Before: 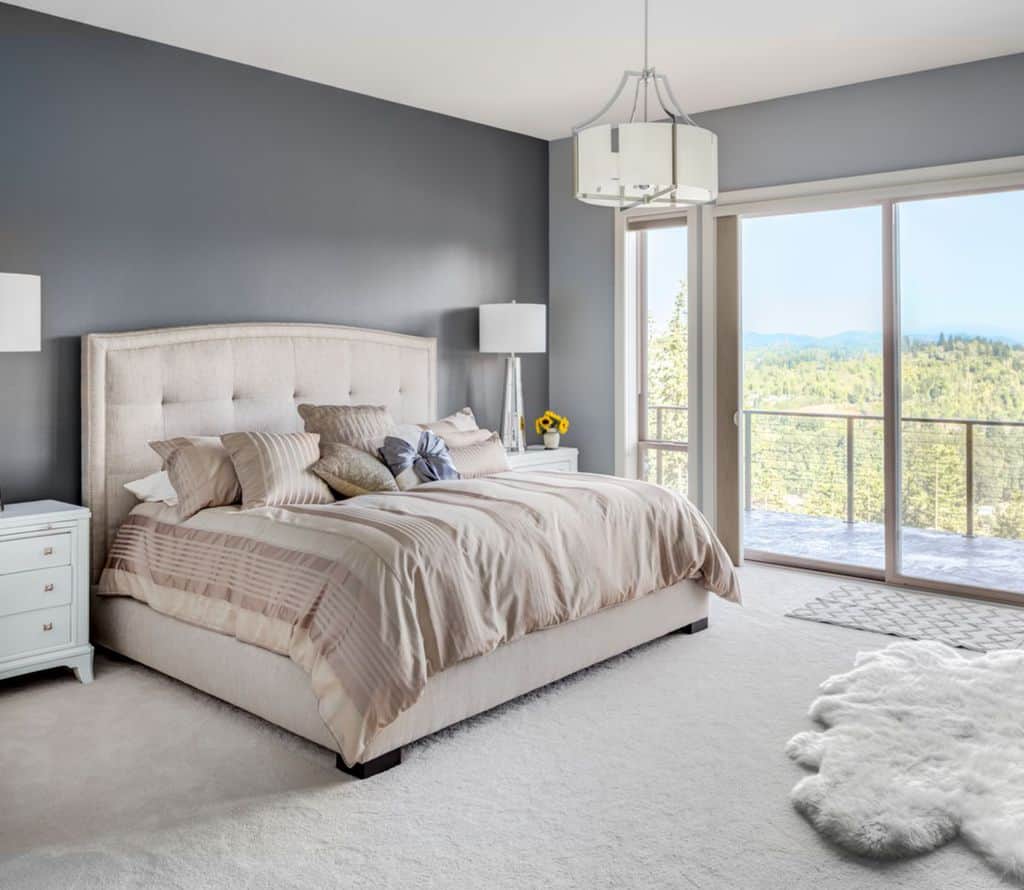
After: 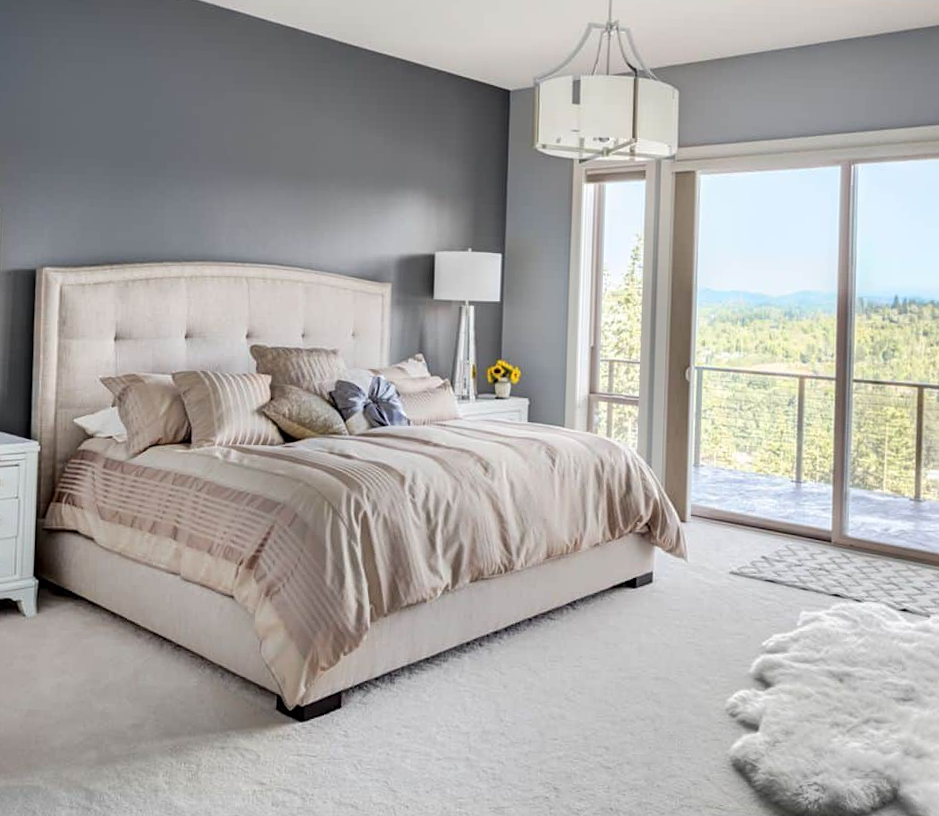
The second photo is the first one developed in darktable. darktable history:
sharpen: amount 0.2
crop and rotate: angle -1.96°, left 3.097%, top 4.154%, right 1.586%, bottom 0.529%
